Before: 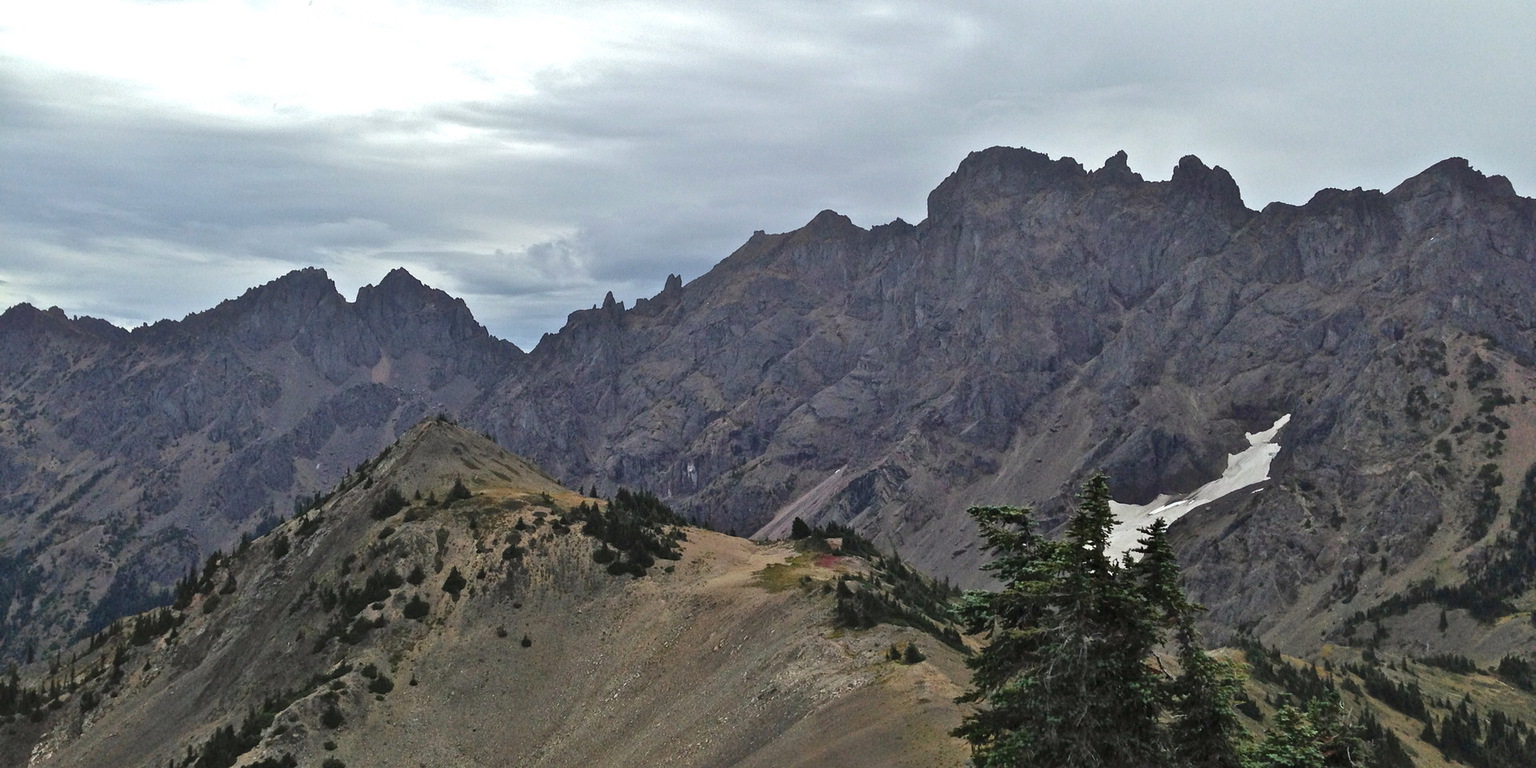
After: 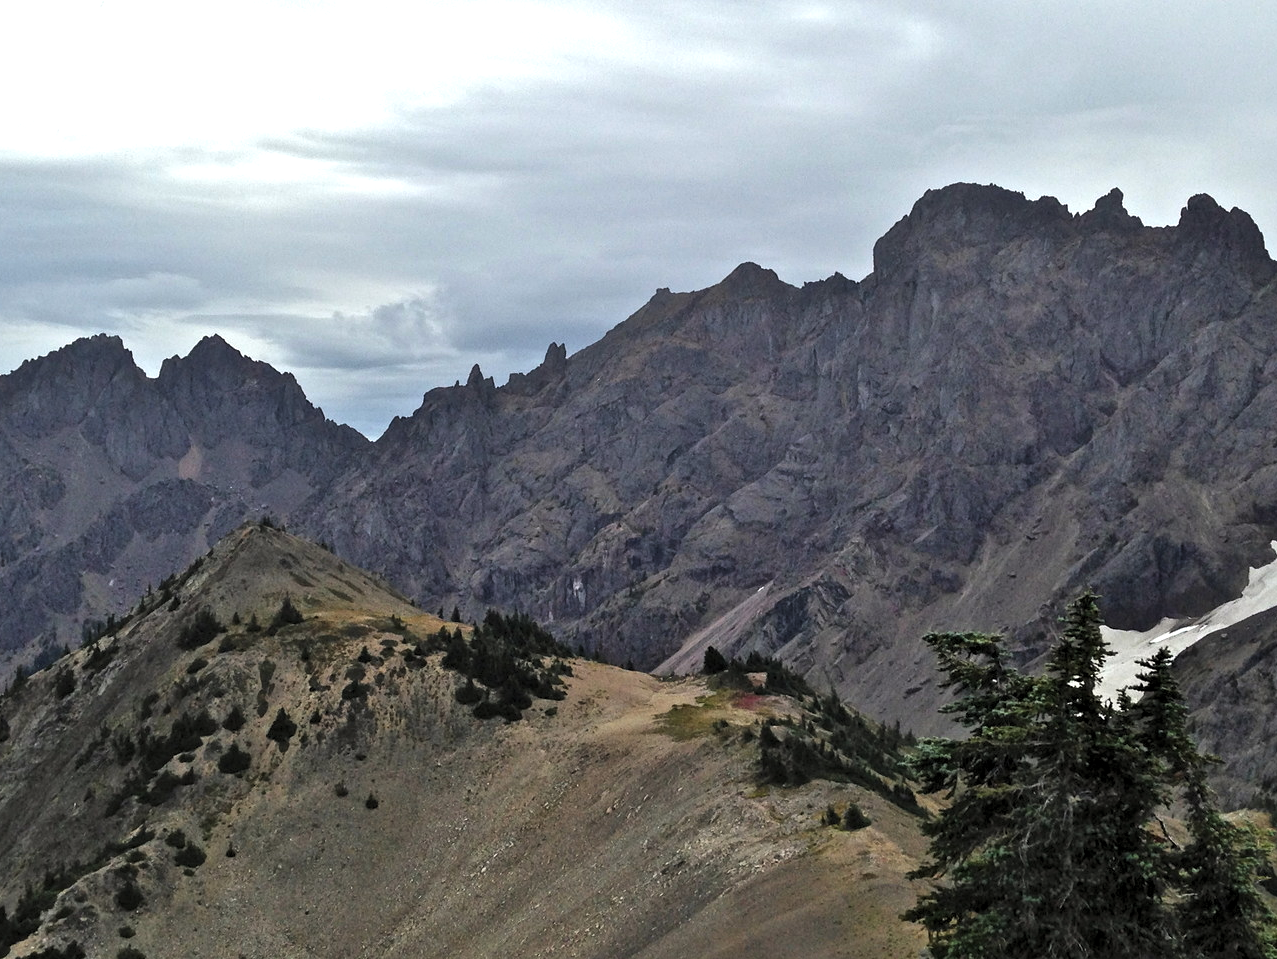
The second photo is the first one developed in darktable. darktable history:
crop and rotate: left 14.914%, right 18.555%
levels: levels [0.062, 0.494, 0.925]
